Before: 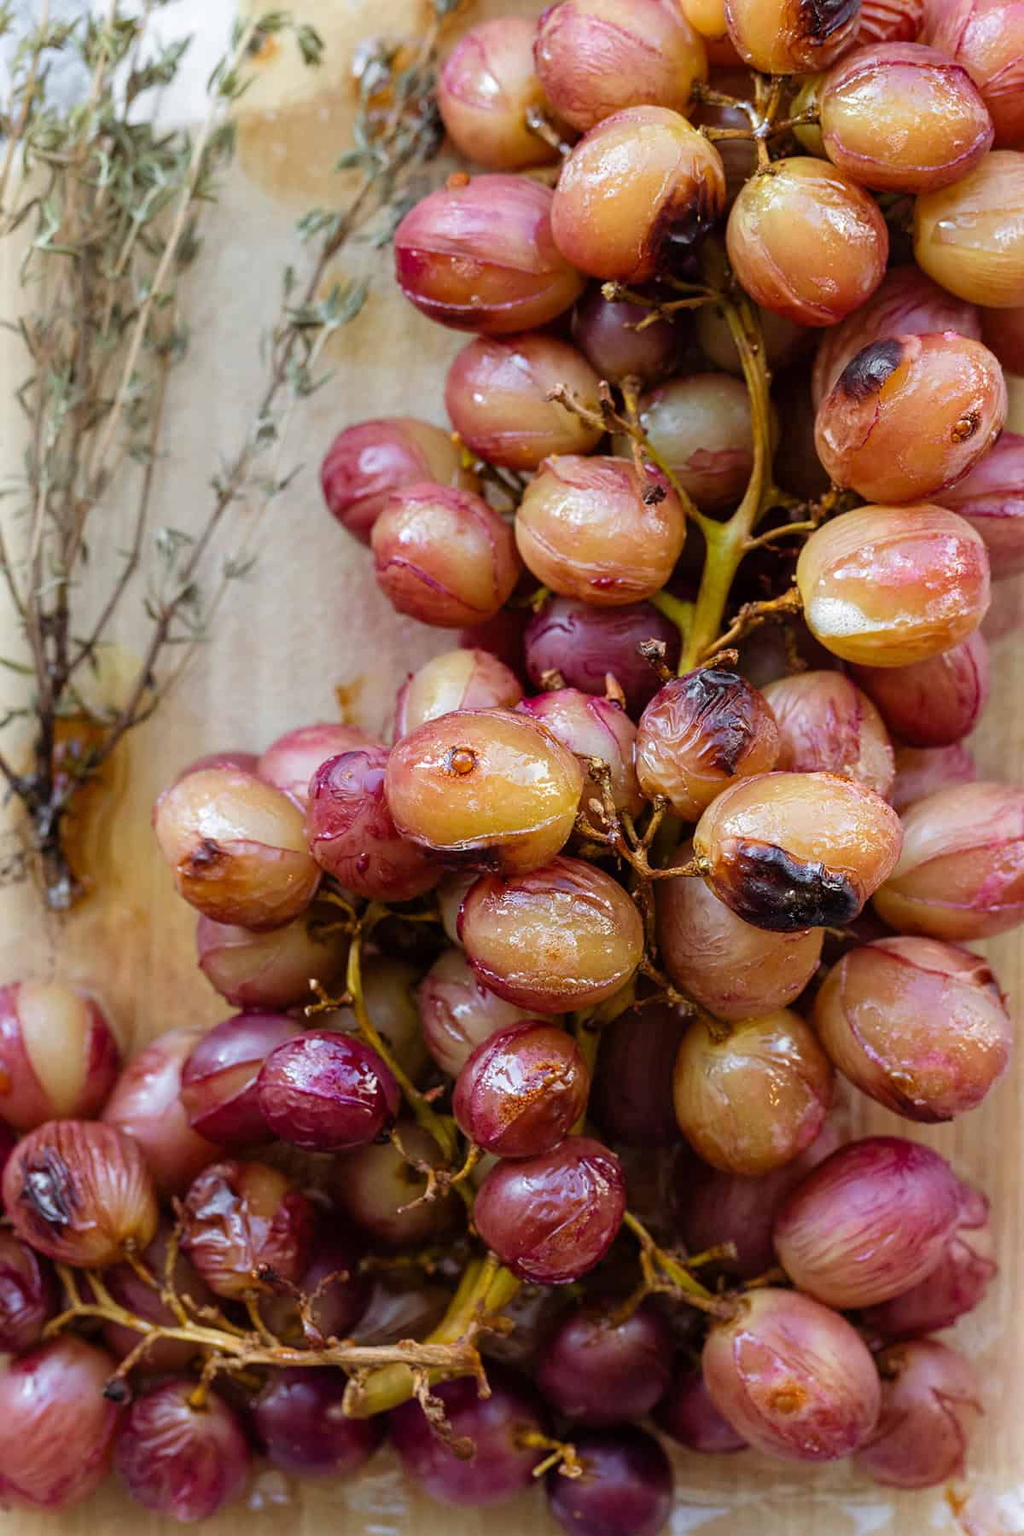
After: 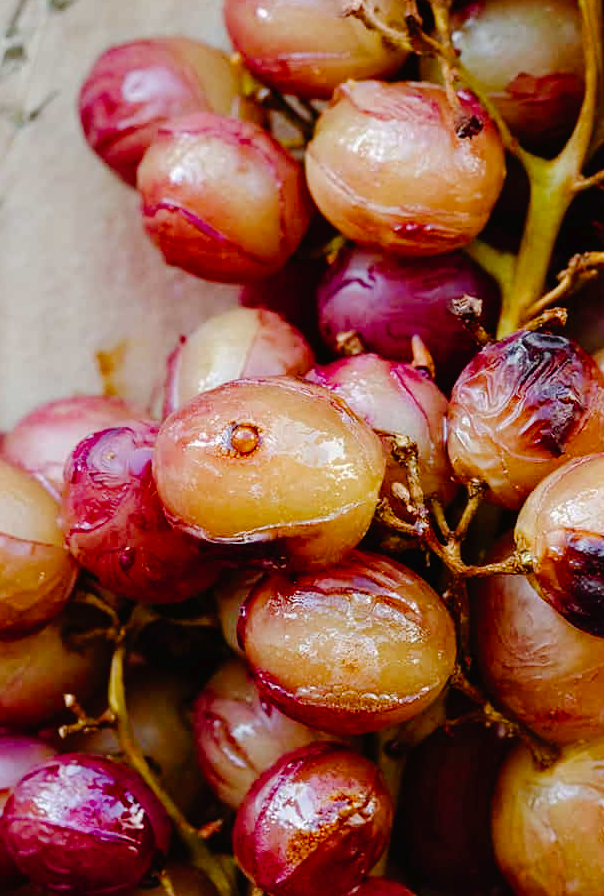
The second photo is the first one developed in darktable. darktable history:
color balance rgb: perceptual saturation grading › global saturation 20%, perceptual saturation grading › highlights -49.199%, perceptual saturation grading › shadows 24.773%, global vibrance 20%
crop: left 24.841%, top 25.192%, right 24.814%, bottom 25.024%
tone curve: curves: ch0 [(0, 0) (0.003, 0.016) (0.011, 0.015) (0.025, 0.017) (0.044, 0.026) (0.069, 0.034) (0.1, 0.043) (0.136, 0.068) (0.177, 0.119) (0.224, 0.175) (0.277, 0.251) (0.335, 0.328) (0.399, 0.415) (0.468, 0.499) (0.543, 0.58) (0.623, 0.659) (0.709, 0.731) (0.801, 0.807) (0.898, 0.895) (1, 1)], preserve colors none
